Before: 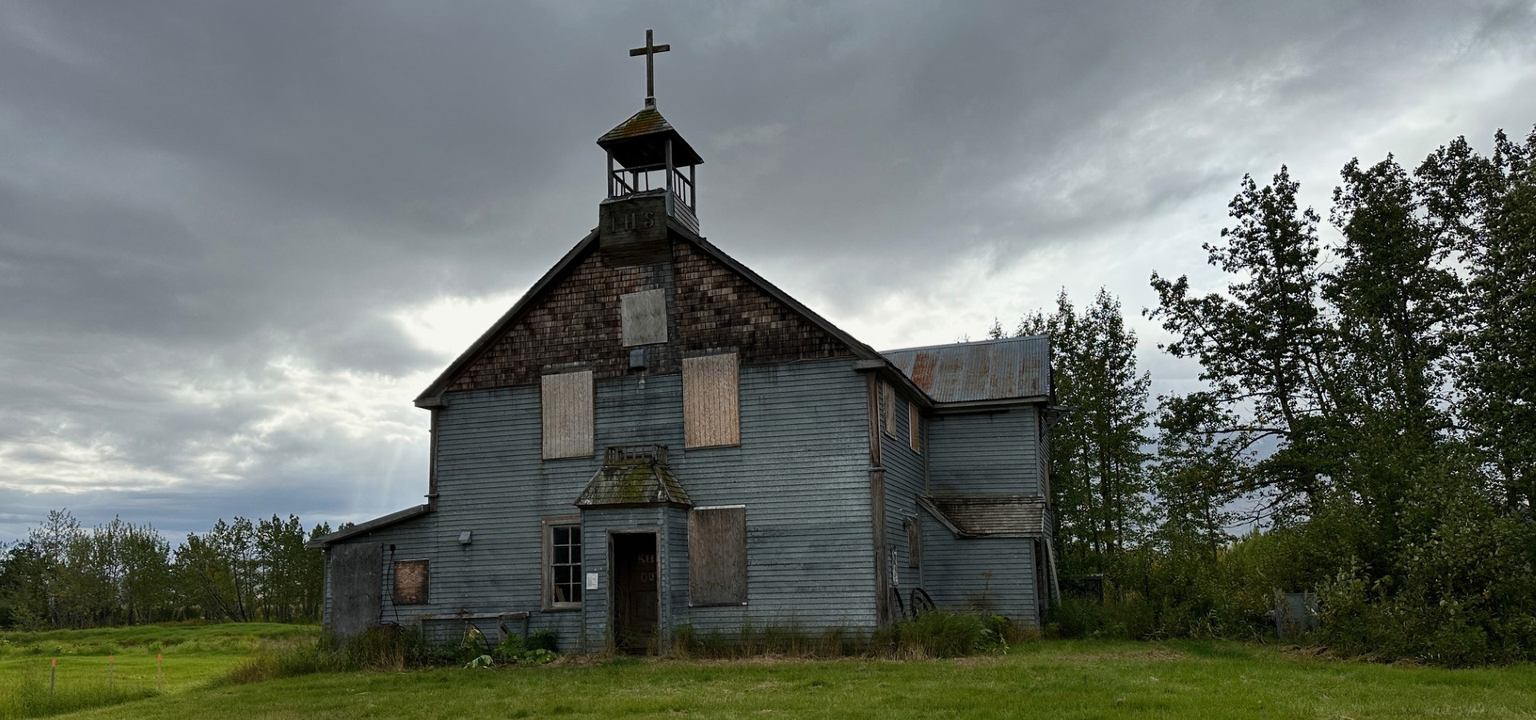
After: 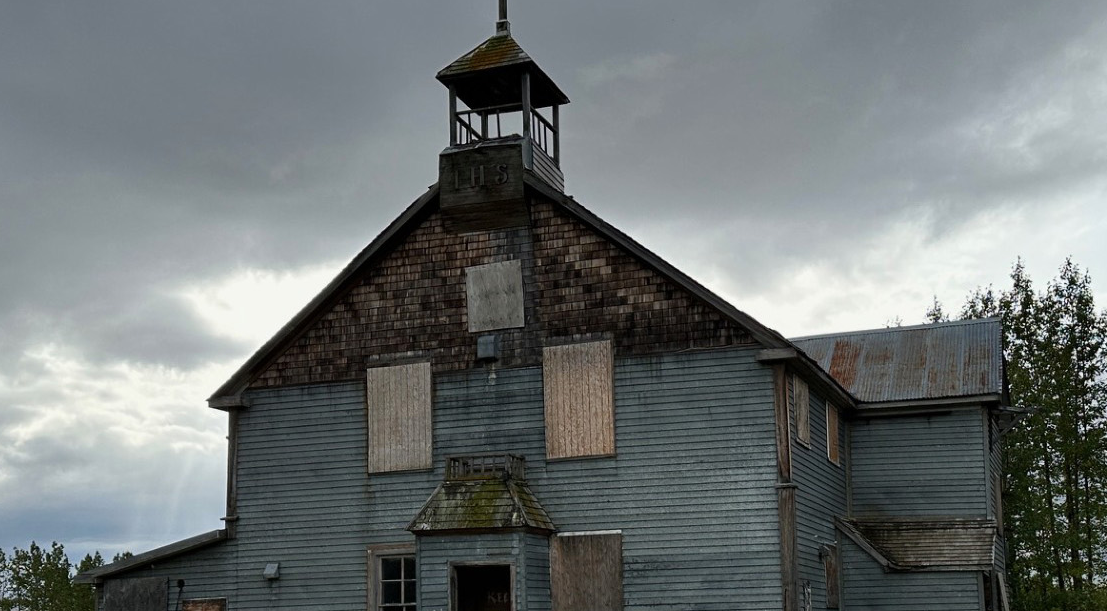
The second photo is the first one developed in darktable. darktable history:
crop: left 16.191%, top 11.283%, right 26.135%, bottom 20.784%
contrast equalizer: y [[0.5 ×6], [0.5 ×6], [0.5, 0.5, 0.501, 0.545, 0.707, 0.863], [0 ×6], [0 ×6]], mix -0.199
